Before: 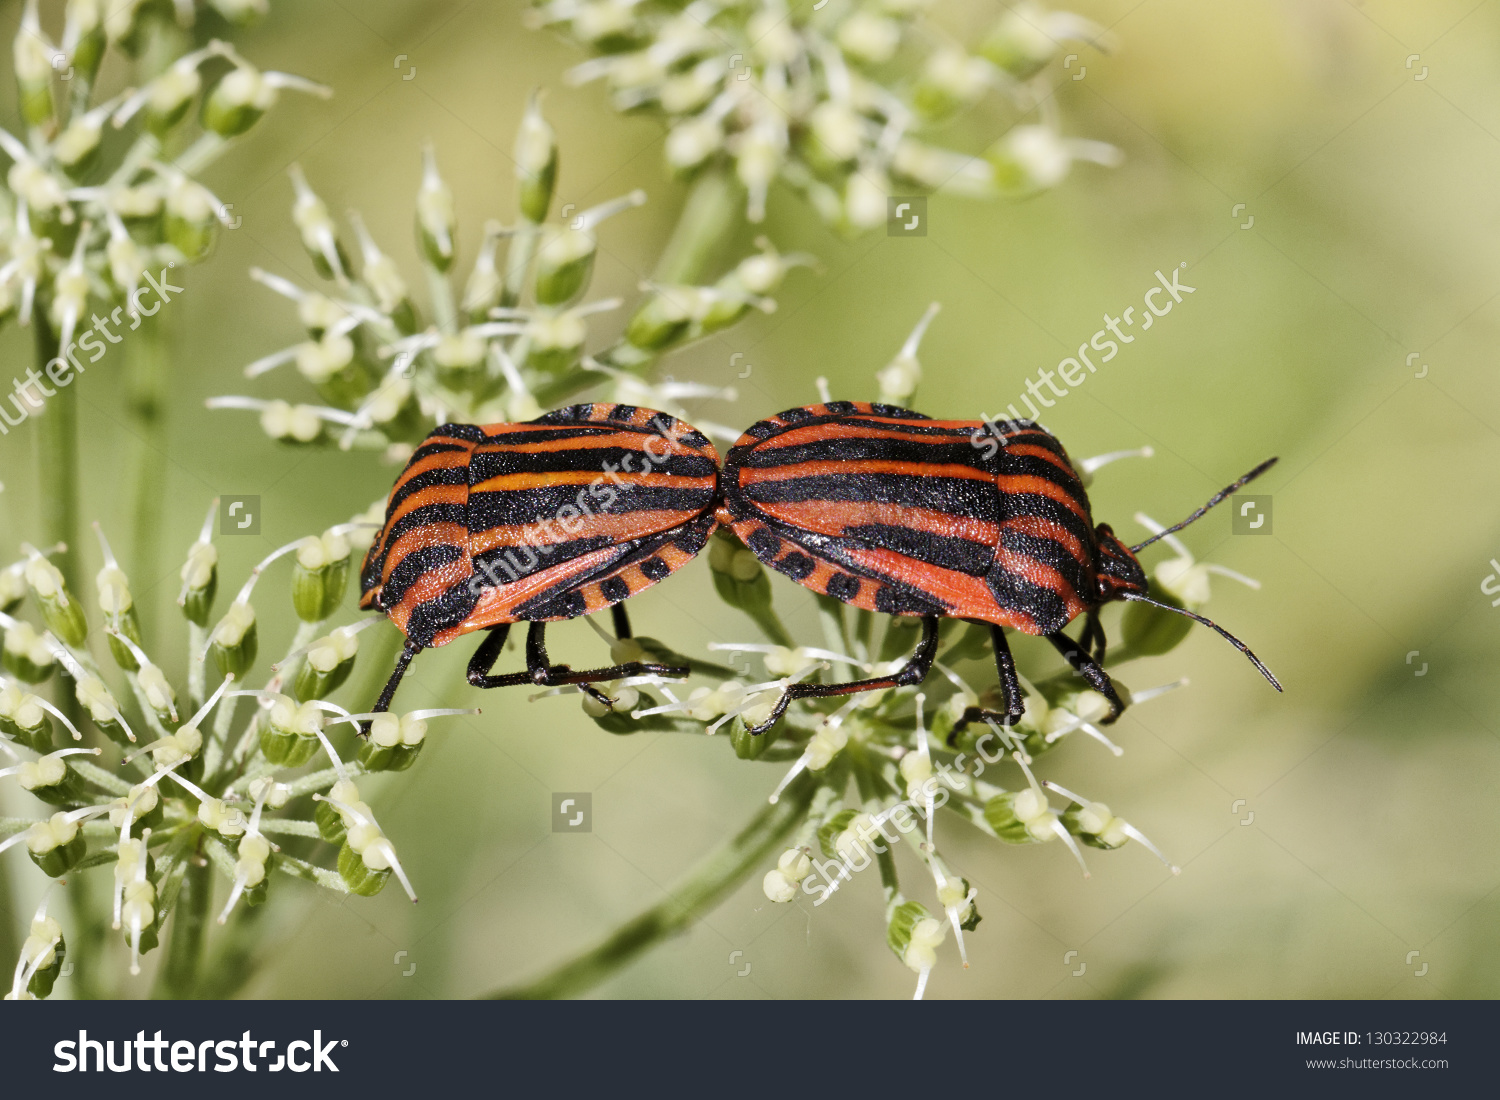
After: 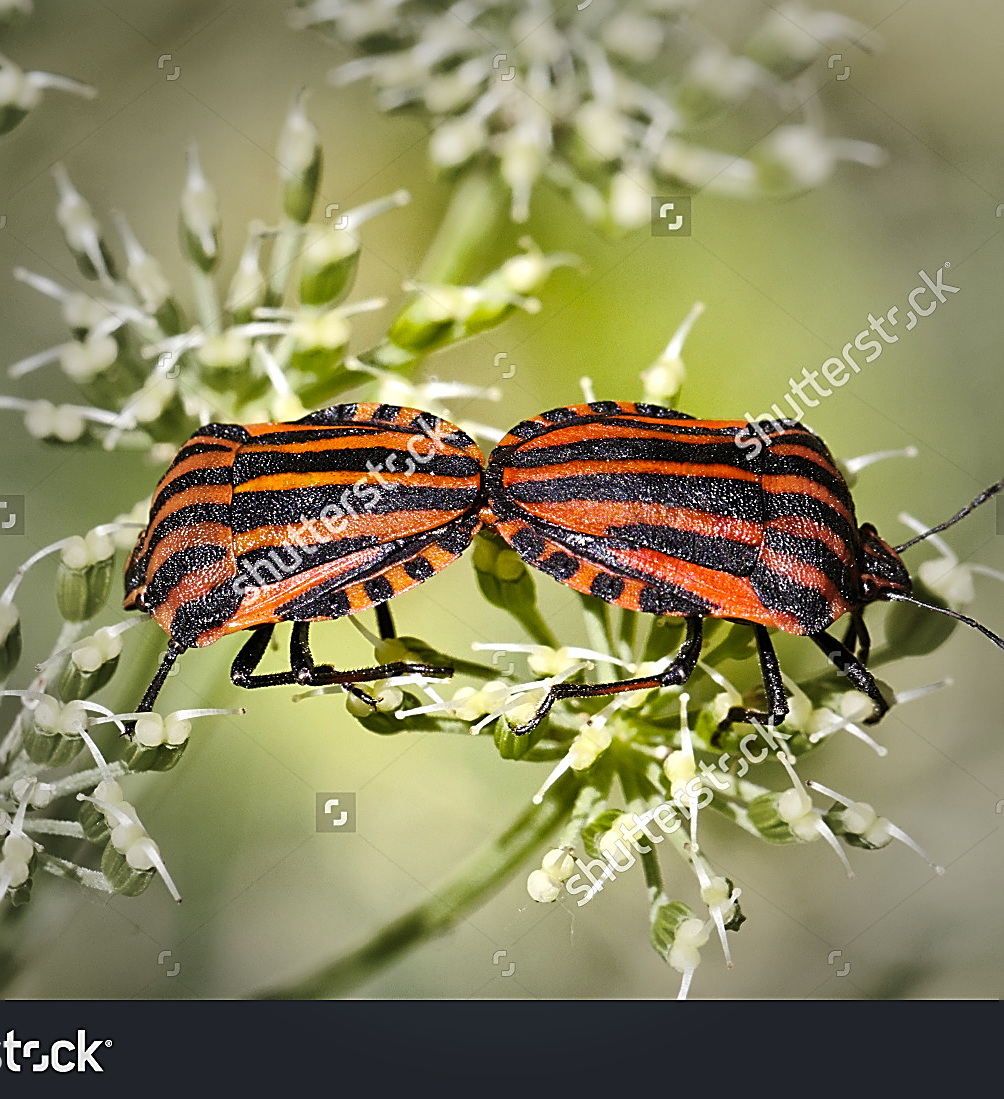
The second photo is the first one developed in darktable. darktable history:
color balance rgb: power › hue 74.23°, perceptual saturation grading › global saturation 30.54%, perceptual brilliance grading › global brilliance 11.063%
crop and rotate: left 15.837%, right 17.224%
vignetting: fall-off start 47.45%, automatic ratio true, width/height ratio 1.296
sharpen: radius 1.697, amount 1.303
